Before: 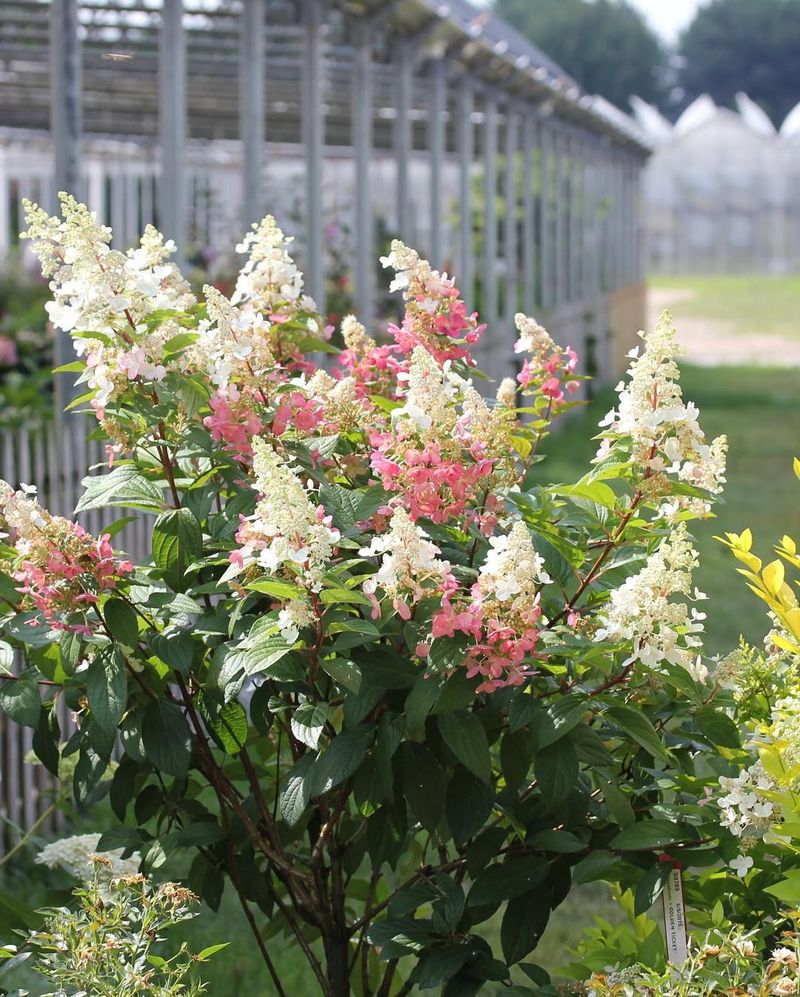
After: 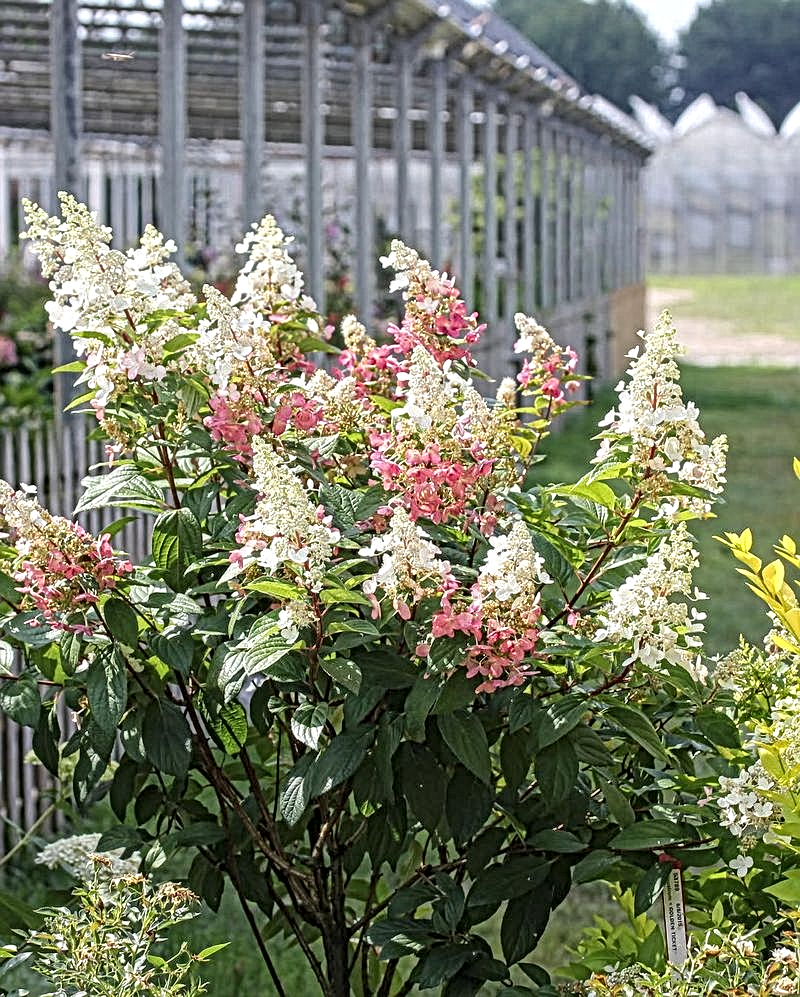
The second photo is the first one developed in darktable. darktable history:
local contrast: mode bilateral grid, contrast 20, coarseness 3, detail 298%, midtone range 0.2
